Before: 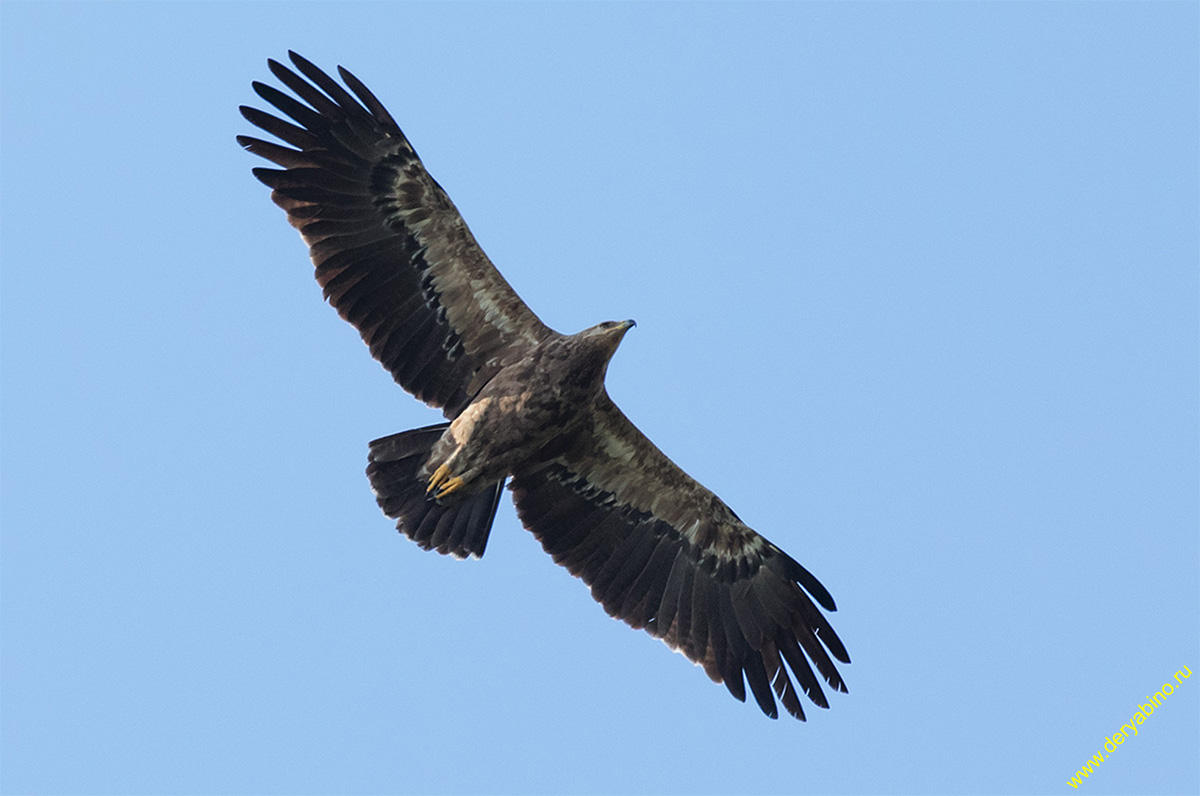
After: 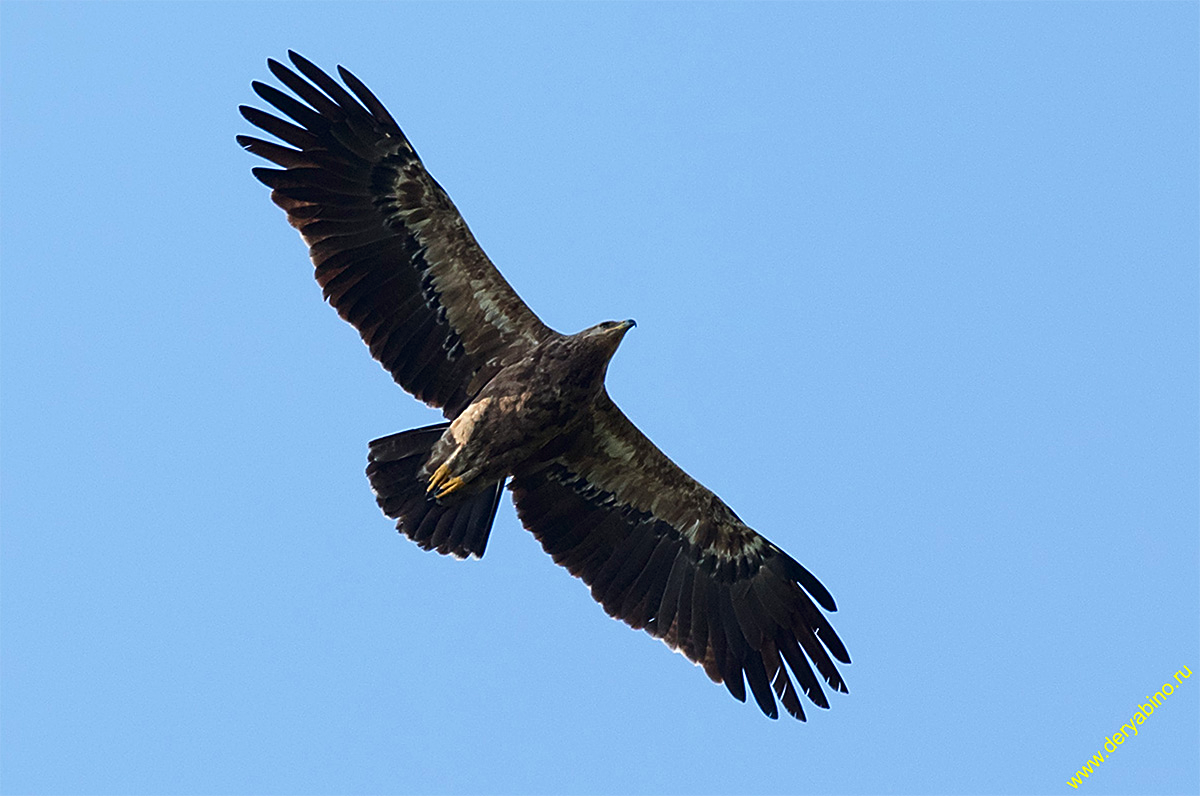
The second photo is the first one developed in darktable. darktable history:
contrast brightness saturation: contrast 0.116, brightness -0.121, saturation 0.205
sharpen: on, module defaults
